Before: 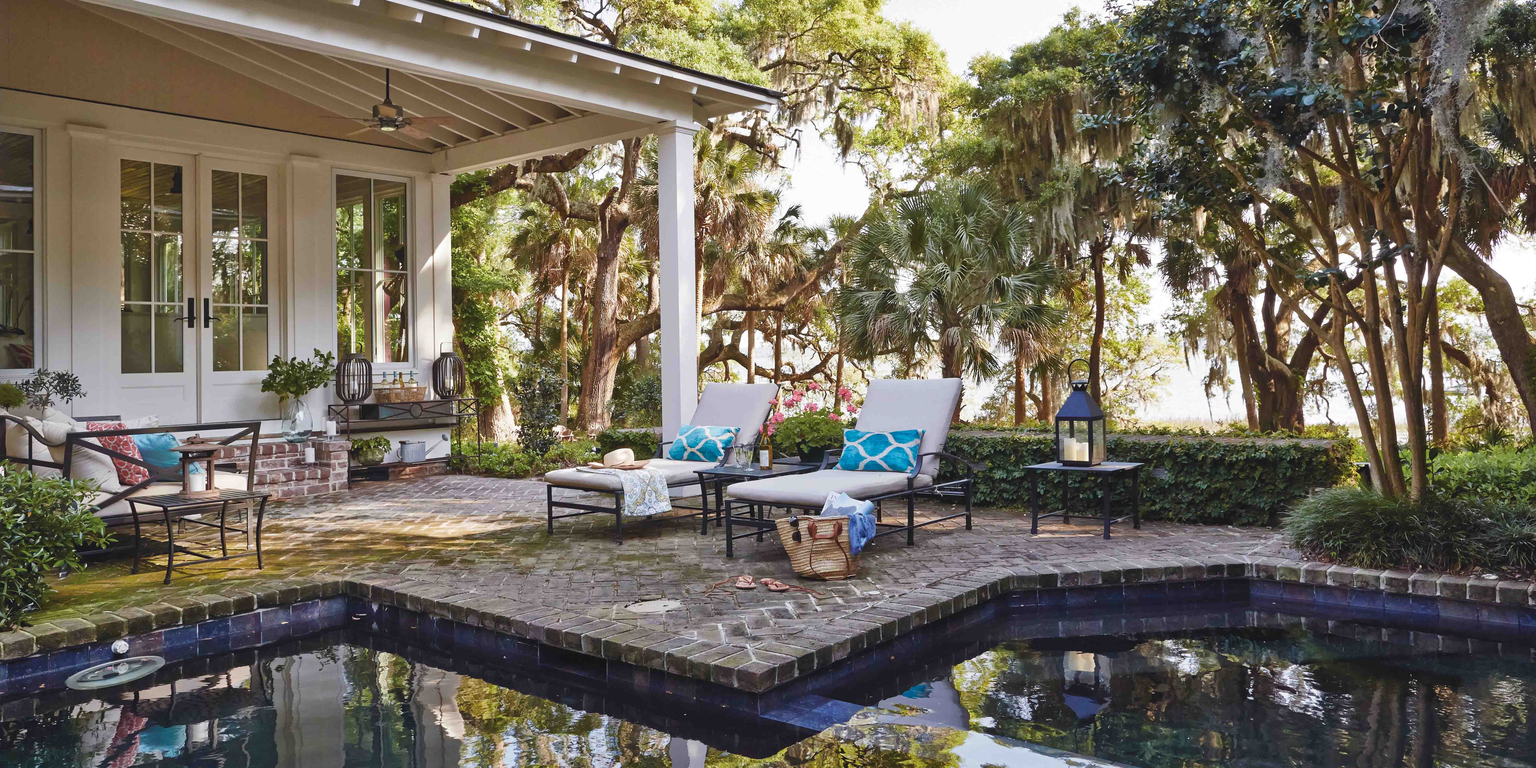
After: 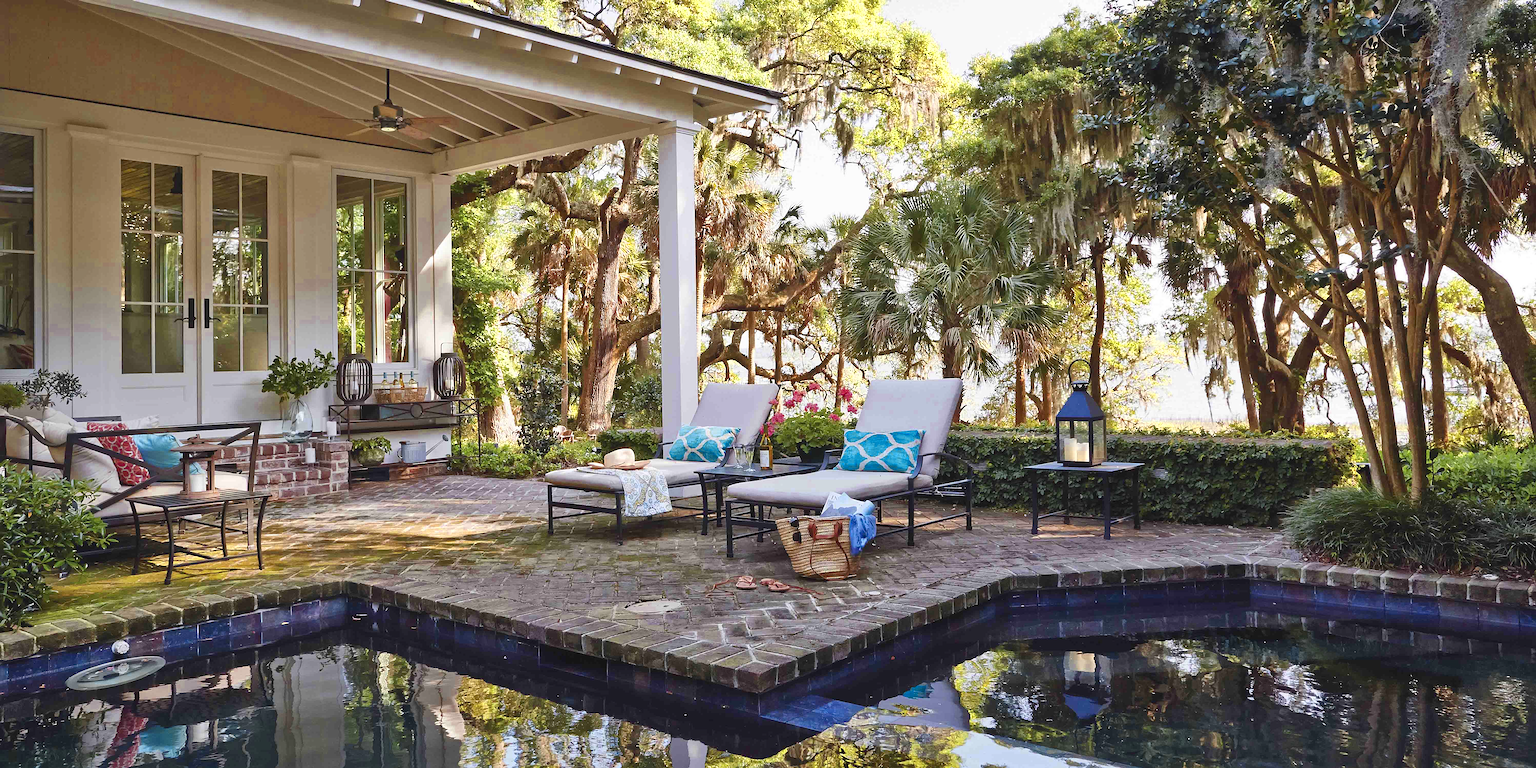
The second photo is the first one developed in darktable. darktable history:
sharpen: on, module defaults
color zones: curves: ch0 [(0.004, 0.305) (0.261, 0.623) (0.389, 0.399) (0.708, 0.571) (0.947, 0.34)]; ch1 [(0.025, 0.645) (0.229, 0.584) (0.326, 0.551) (0.484, 0.262) (0.757, 0.643)]
